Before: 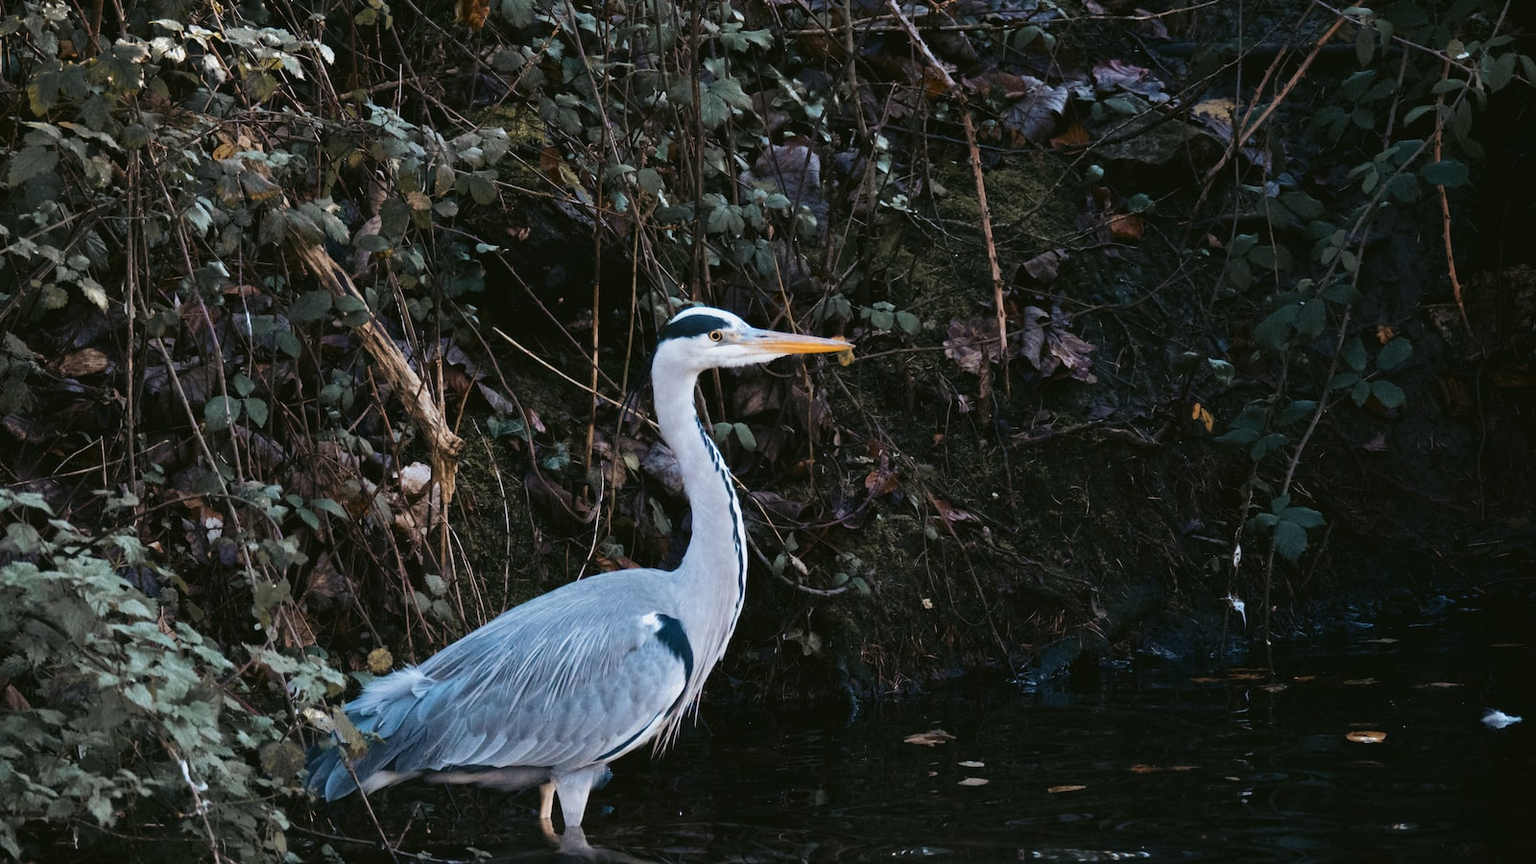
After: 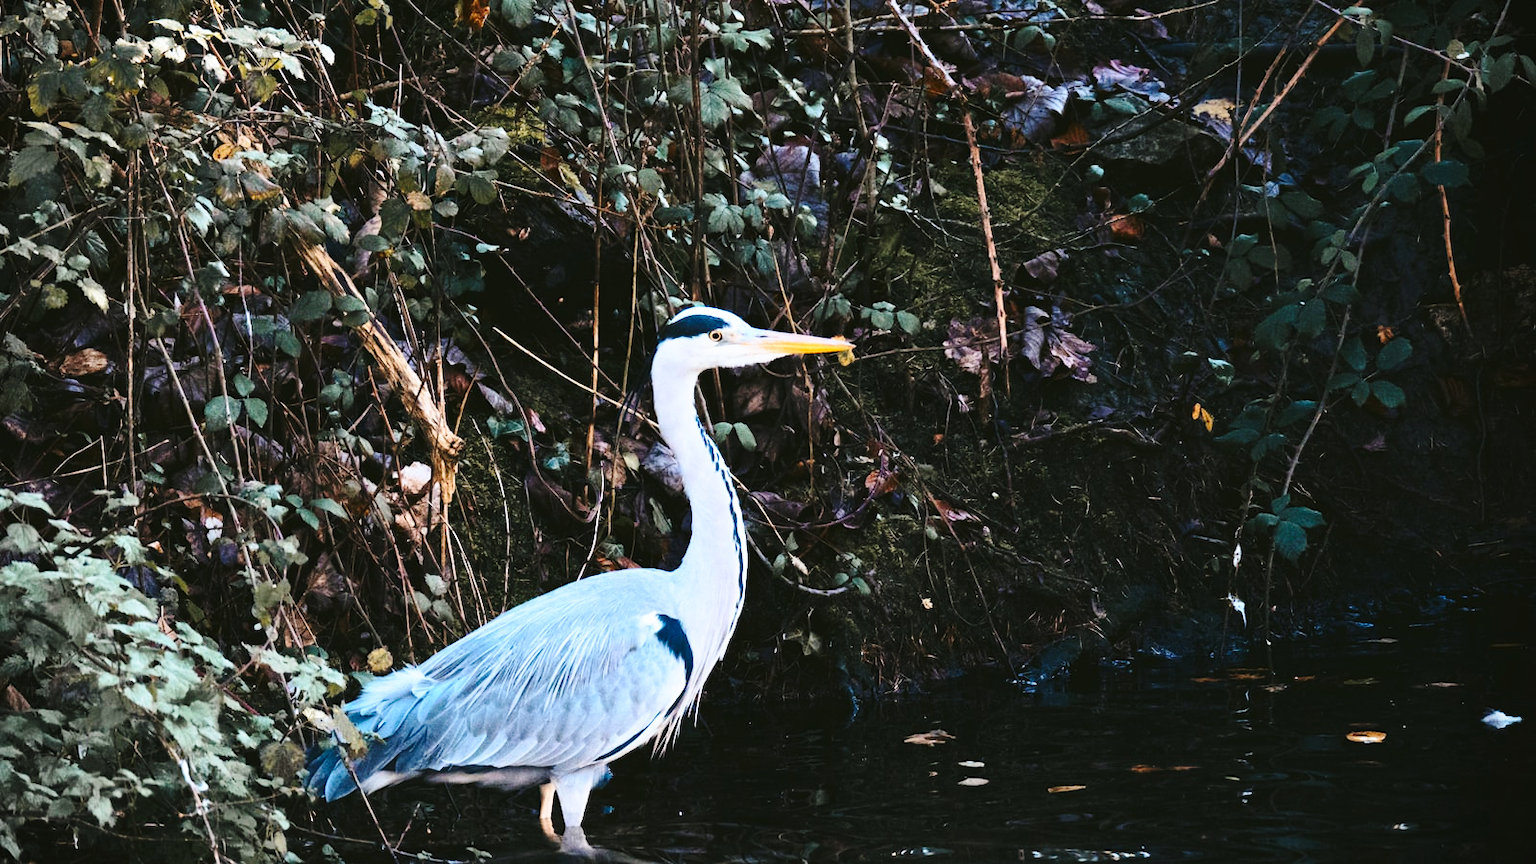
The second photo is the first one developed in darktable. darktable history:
base curve: curves: ch0 [(0, 0) (0.028, 0.03) (0.121, 0.232) (0.46, 0.748) (0.859, 0.968) (1, 1)], preserve colors none
contrast brightness saturation: contrast 0.2, brightness 0.16, saturation 0.22
vignetting: fall-off start 92.6%, brightness -0.52, saturation -0.51, center (-0.012, 0)
